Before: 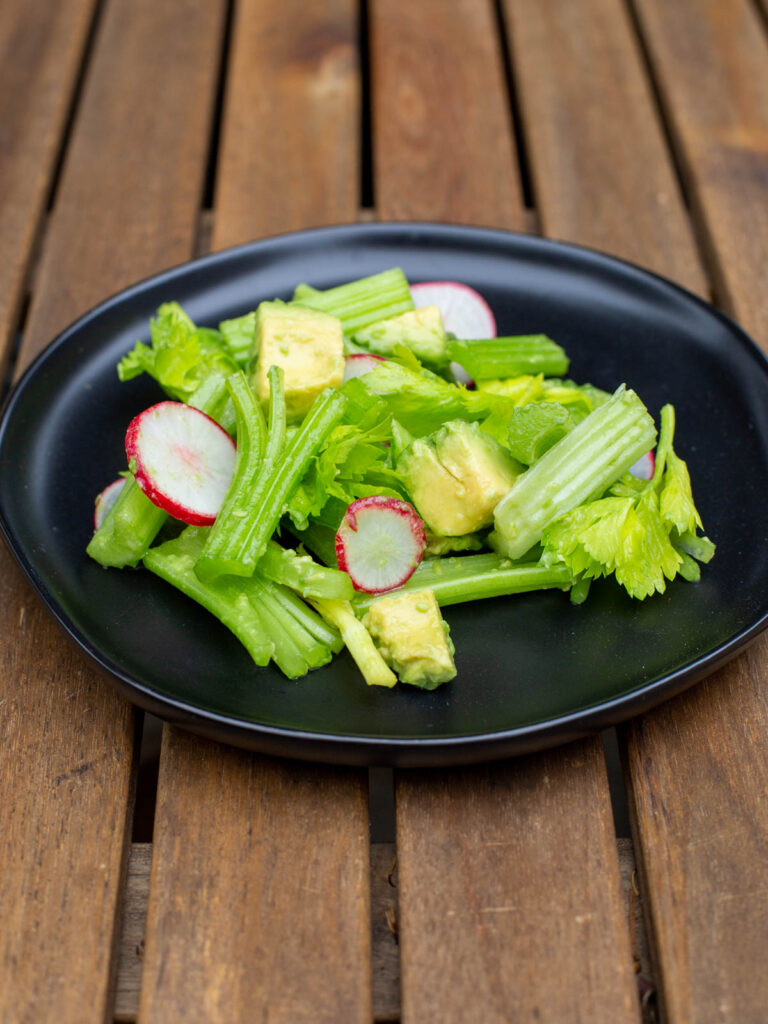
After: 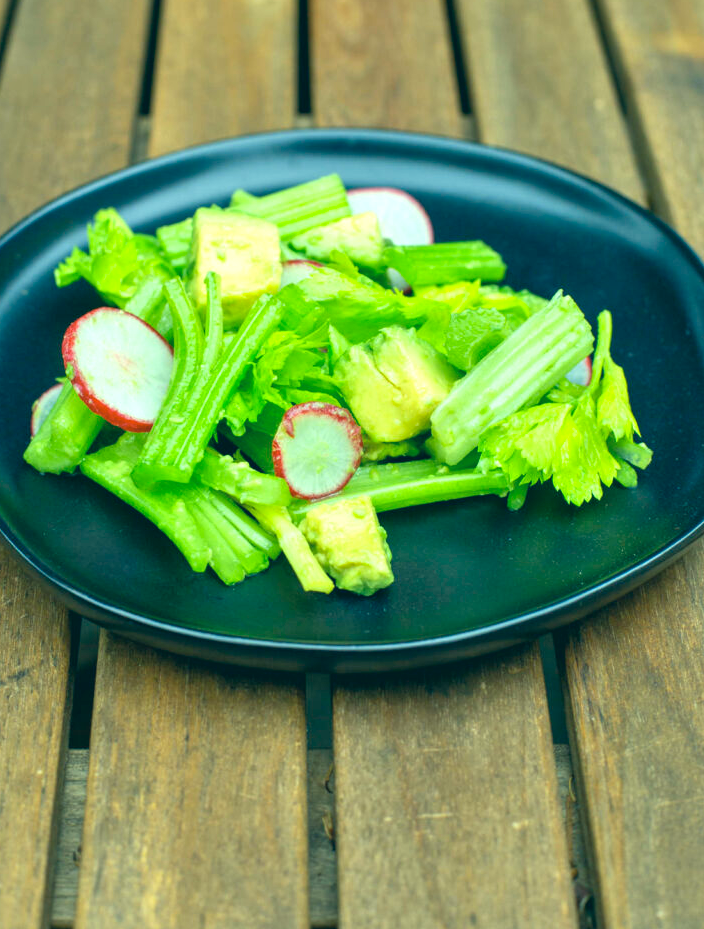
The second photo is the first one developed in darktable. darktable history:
crop and rotate: left 8.262%, top 9.226%
exposure: black level correction -0.002, exposure 0.54 EV, compensate highlight preservation false
color correction: highlights a* -20.08, highlights b* 9.8, shadows a* -20.4, shadows b* -10.76
tone equalizer: -8 EV 1 EV, -7 EV 1 EV, -6 EV 1 EV, -5 EV 1 EV, -4 EV 1 EV, -3 EV 0.75 EV, -2 EV 0.5 EV, -1 EV 0.25 EV
